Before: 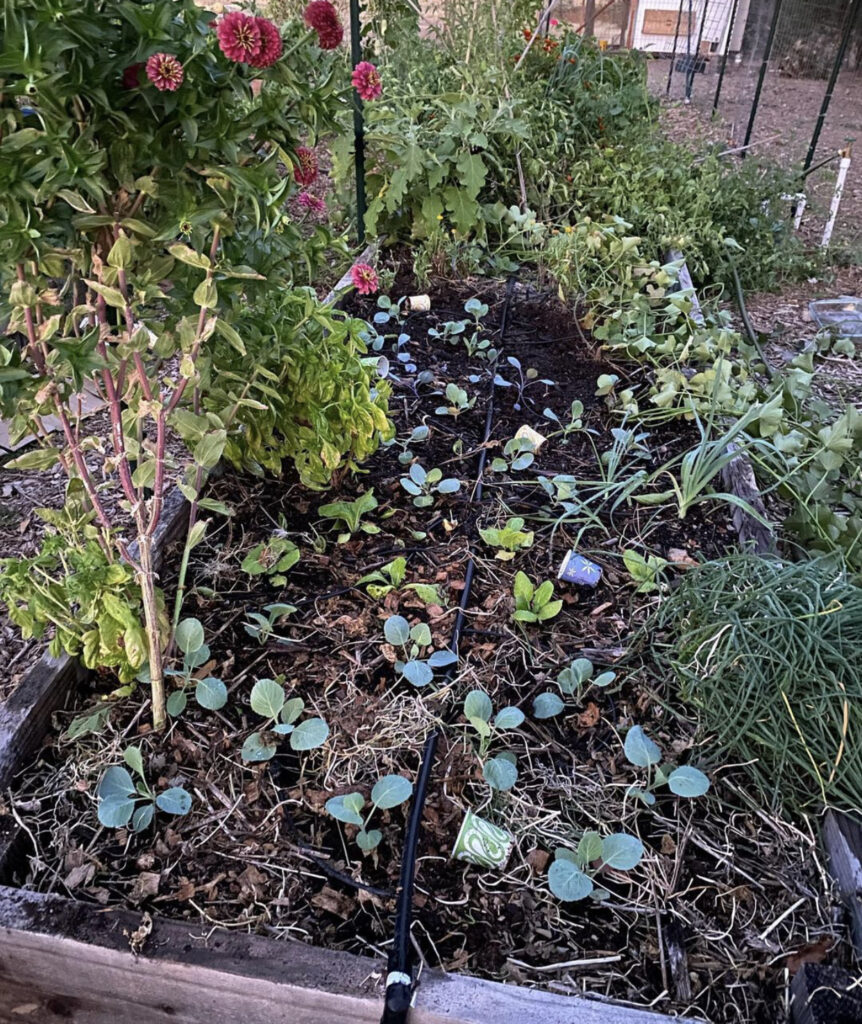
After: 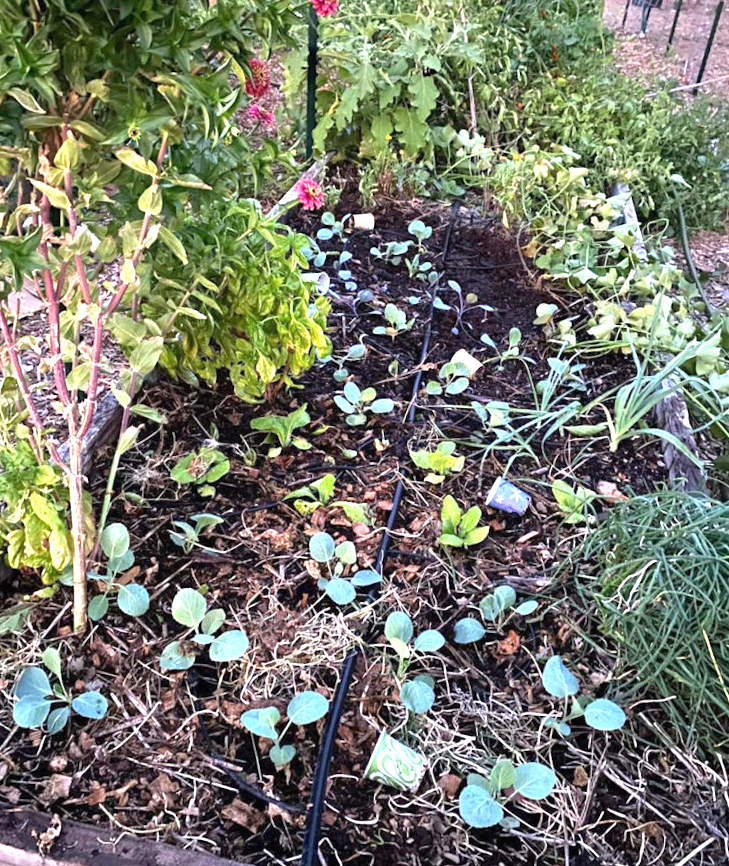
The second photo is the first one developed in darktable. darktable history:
exposure: black level correction 0, exposure 1.1 EV, compensate highlight preservation false
crop and rotate: angle -3.27°, left 5.211%, top 5.211%, right 4.607%, bottom 4.607%
